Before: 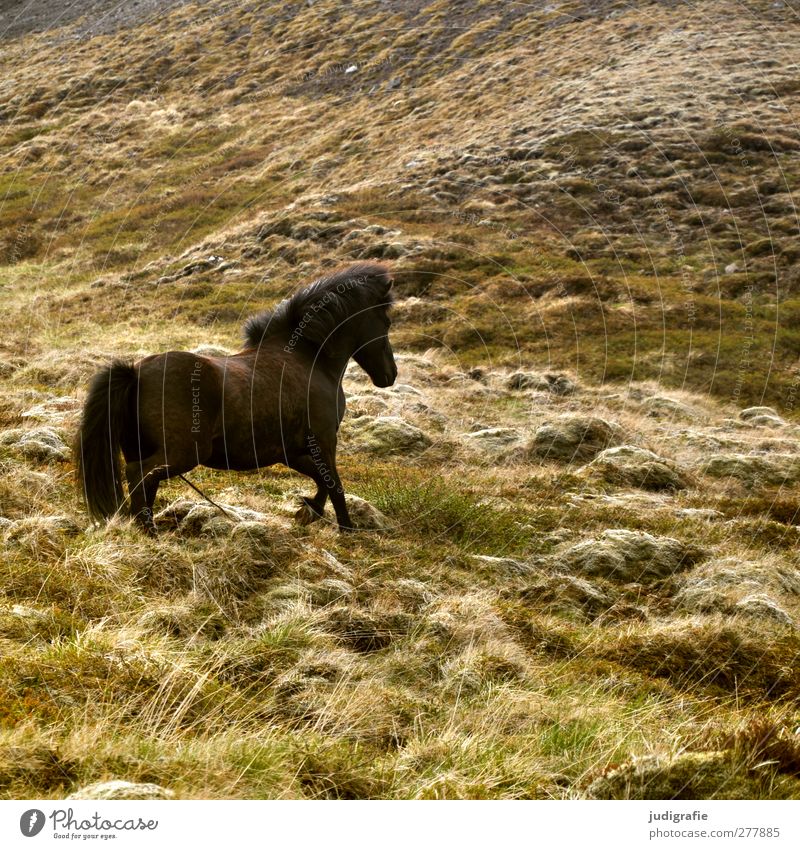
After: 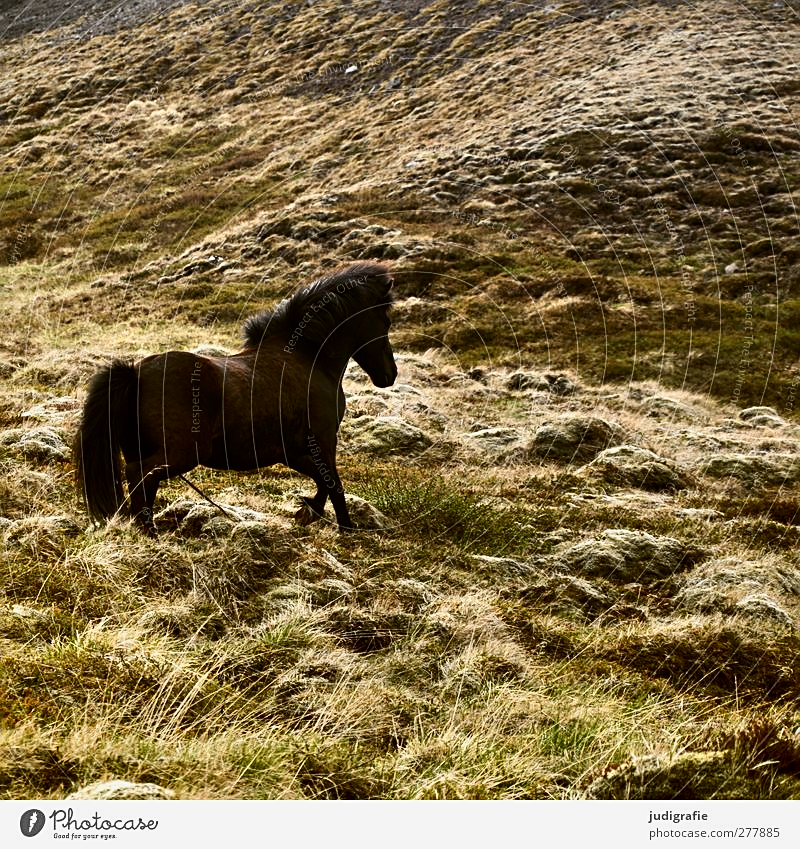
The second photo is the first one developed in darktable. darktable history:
contrast brightness saturation: contrast 0.271
sharpen: on, module defaults
exposure: exposure -0.319 EV, compensate exposure bias true, compensate highlight preservation false
